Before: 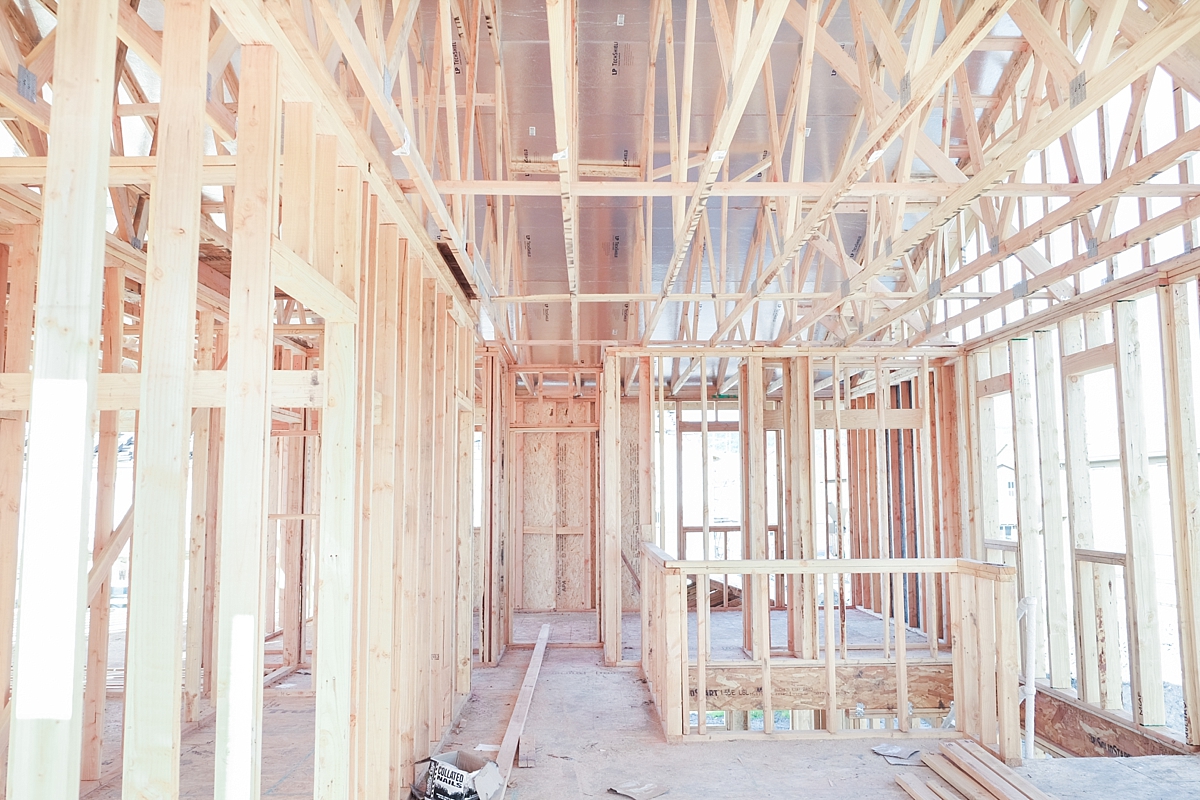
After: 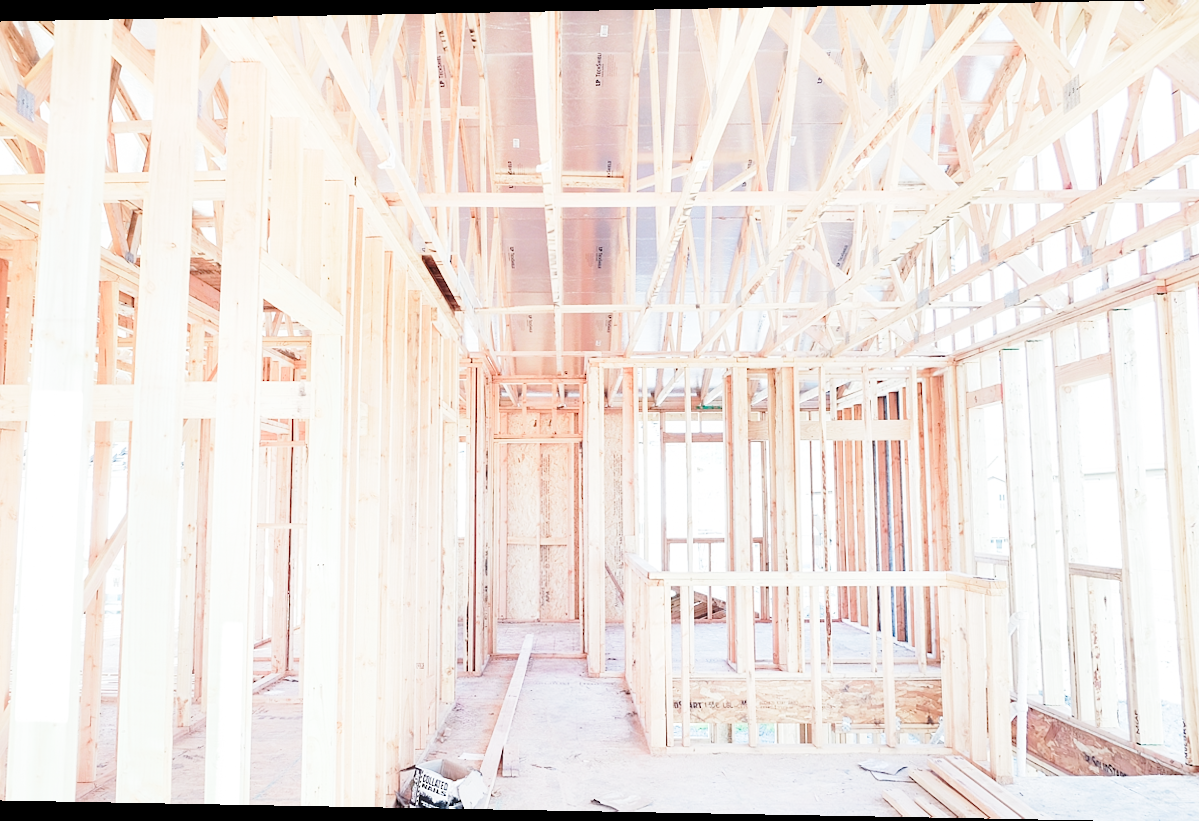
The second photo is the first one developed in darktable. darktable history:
base curve: curves: ch0 [(0, 0) (0.028, 0.03) (0.121, 0.232) (0.46, 0.748) (0.859, 0.968) (1, 1)], preserve colors none
rotate and perspective: lens shift (horizontal) -0.055, automatic cropping off
